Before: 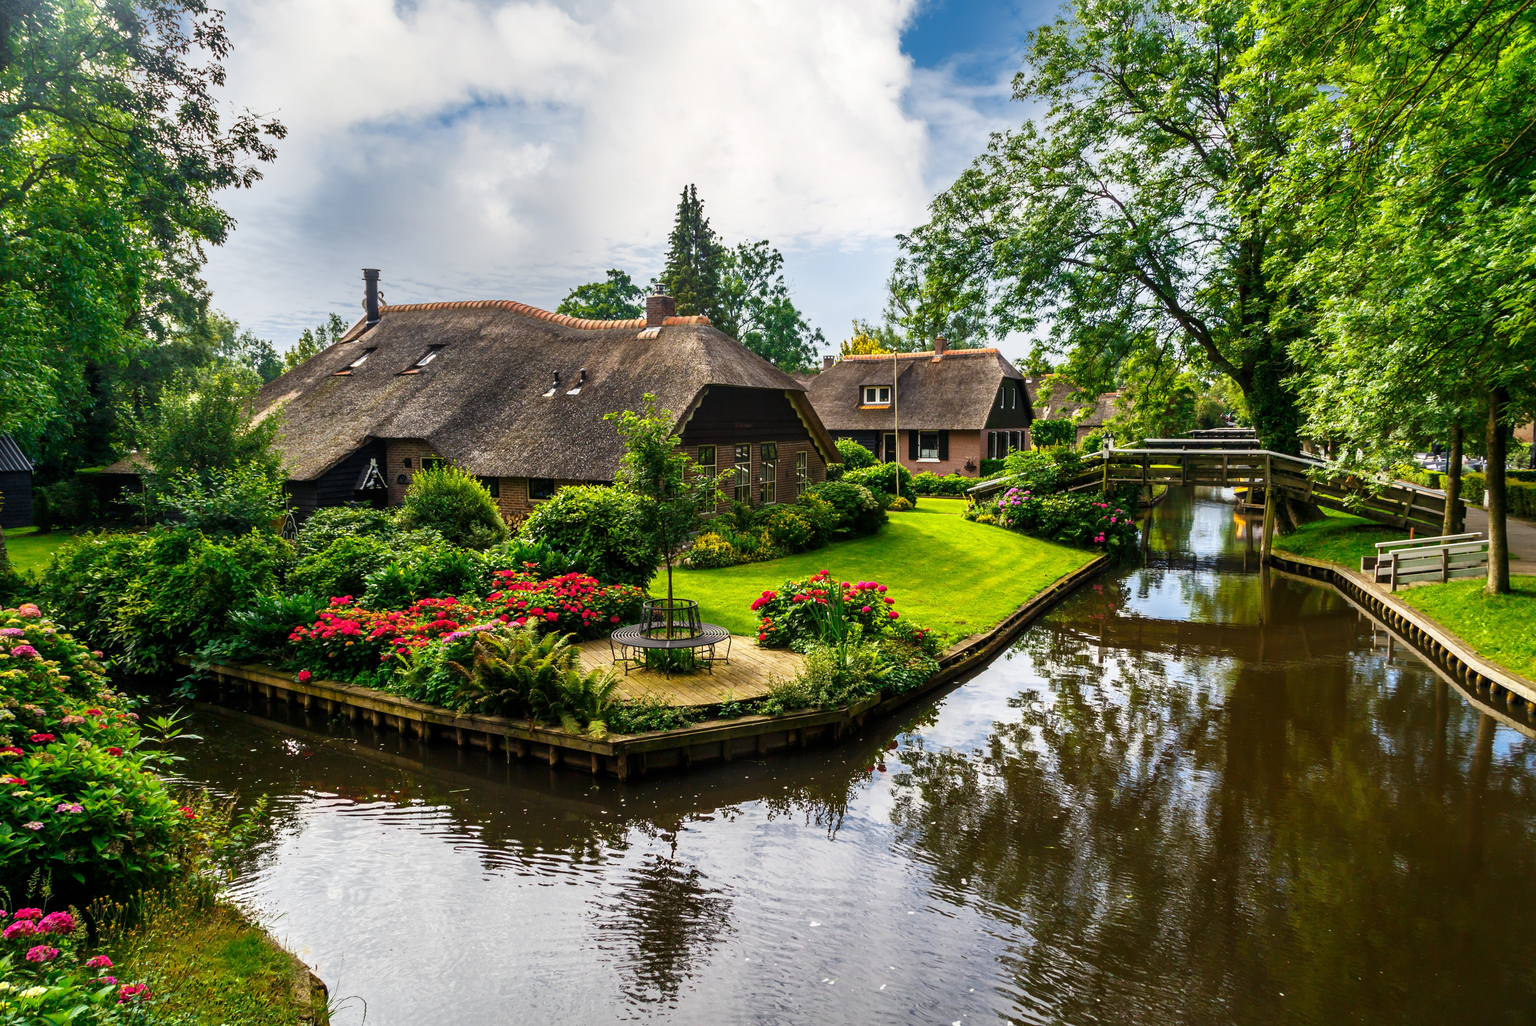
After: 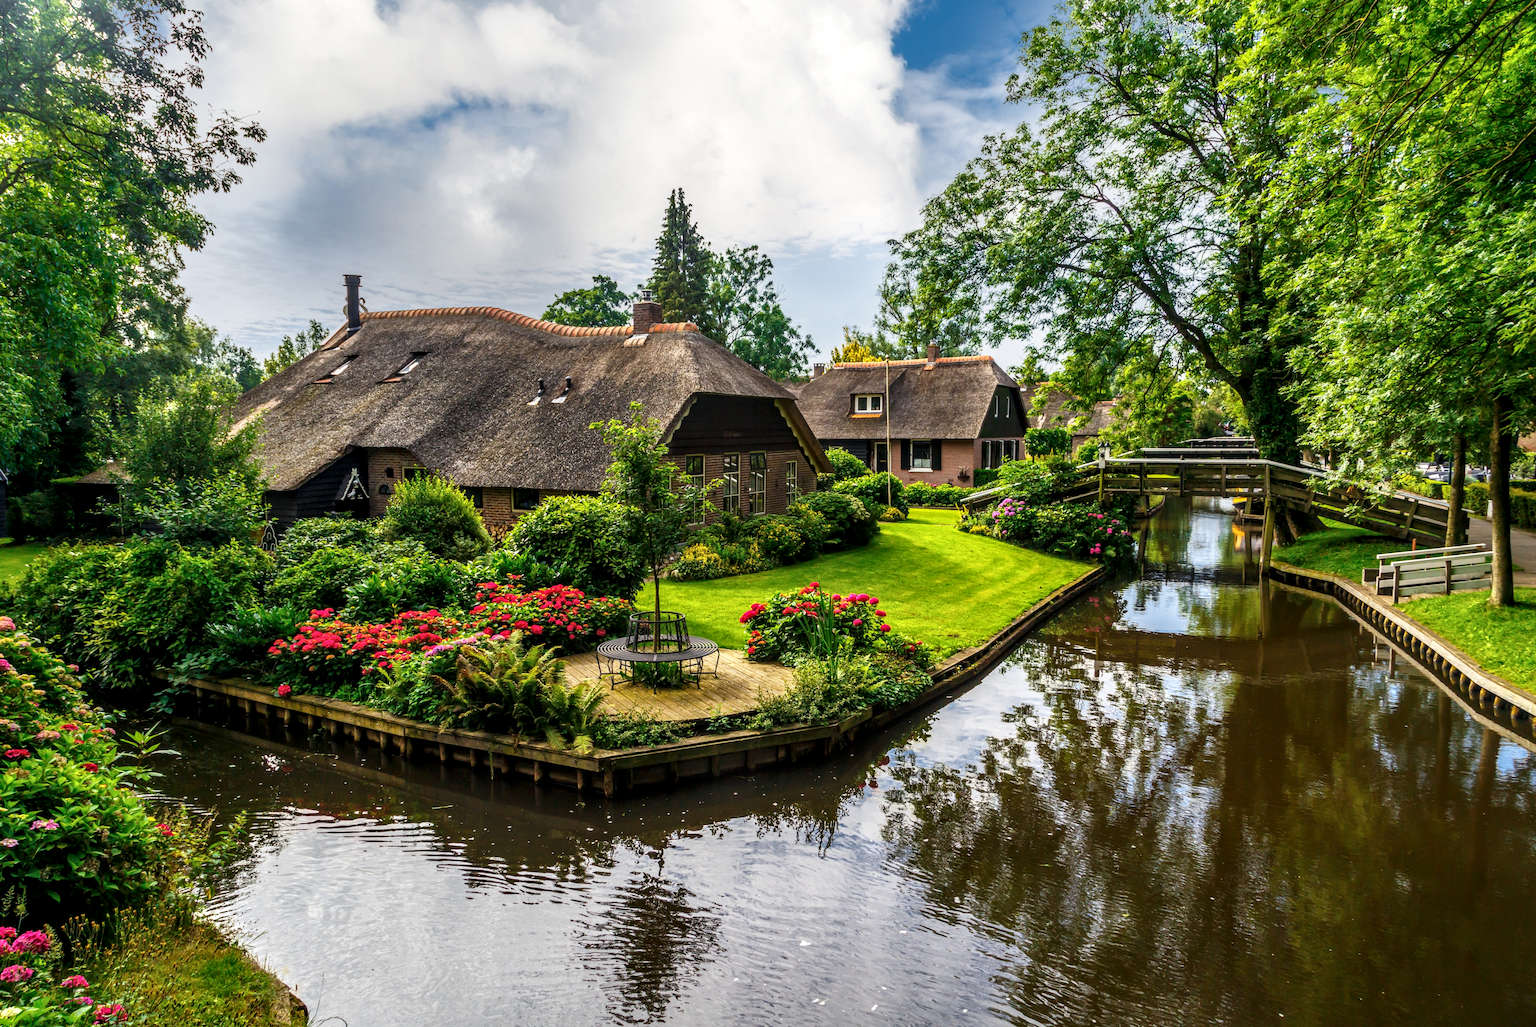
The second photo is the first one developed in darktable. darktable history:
crop: left 1.702%, right 0.277%, bottom 1.911%
local contrast: detail 130%
